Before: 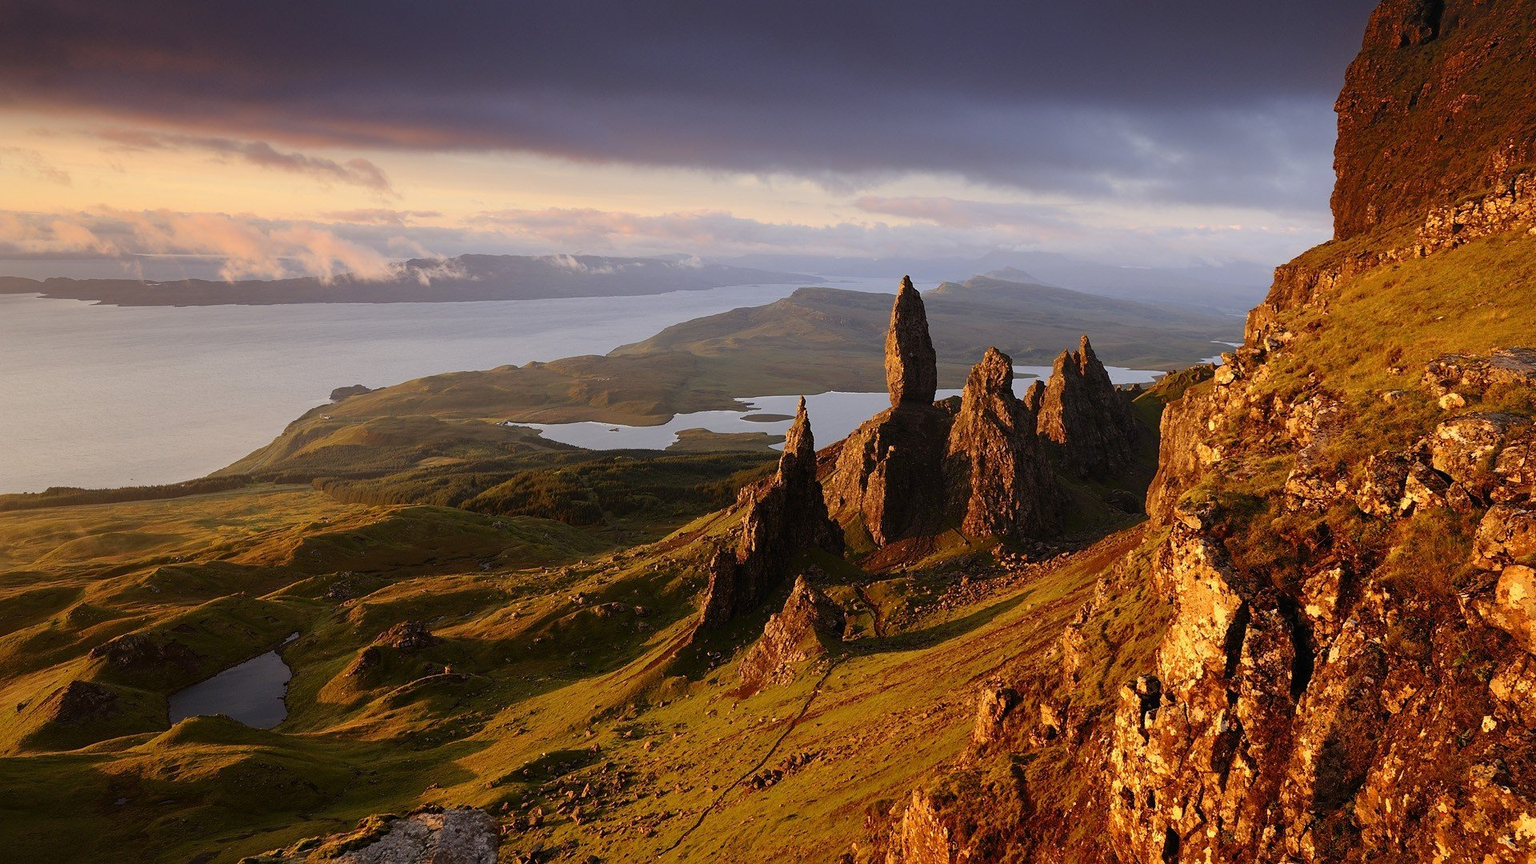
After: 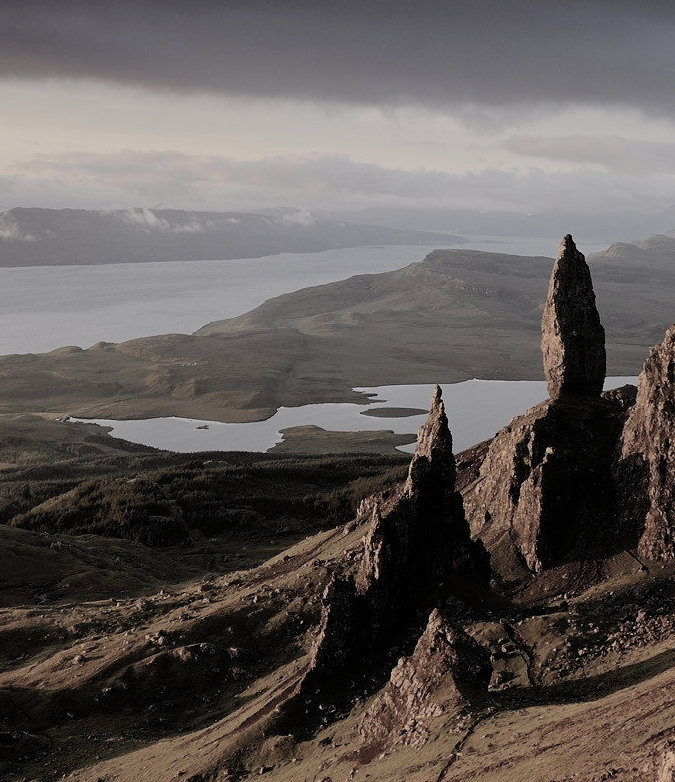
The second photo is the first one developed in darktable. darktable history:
color correction: saturation 0.3
color zones: curves: ch1 [(0.263, 0.53) (0.376, 0.287) (0.487, 0.512) (0.748, 0.547) (1, 0.513)]; ch2 [(0.262, 0.45) (0.751, 0.477)], mix 31.98%
filmic rgb: black relative exposure -7.65 EV, white relative exposure 4.56 EV, hardness 3.61, contrast 1.05
crop and rotate: left 29.476%, top 10.214%, right 35.32%, bottom 17.333%
